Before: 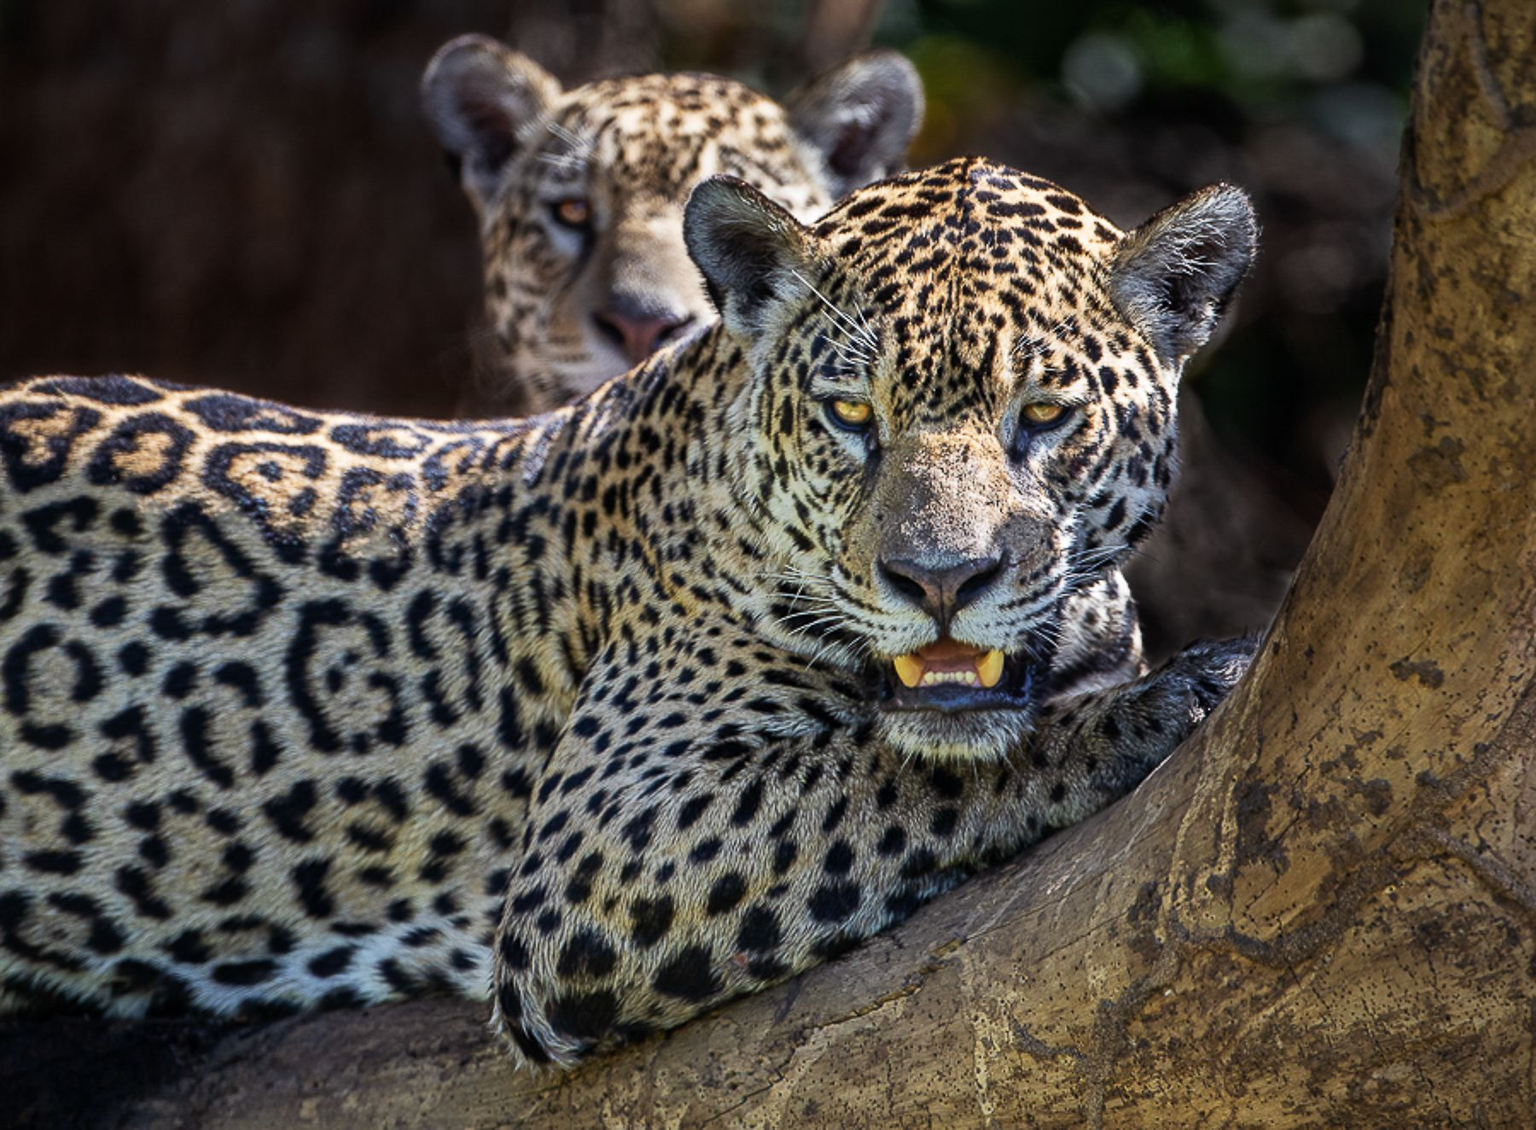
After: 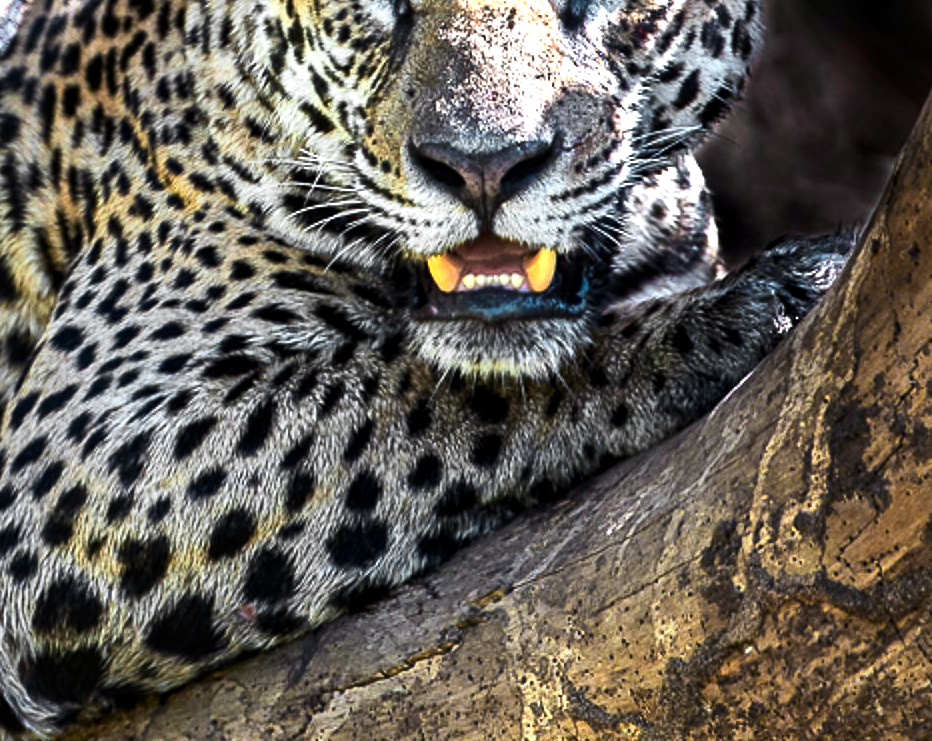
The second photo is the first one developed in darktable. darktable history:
crop: left 34.479%, top 38.822%, right 13.718%, bottom 5.172%
white balance: red 0.98, blue 1.034
local contrast: mode bilateral grid, contrast 20, coarseness 50, detail 120%, midtone range 0.2
exposure: exposure 0.131 EV, compensate highlight preservation false
color zones: curves: ch0 [(0.257, 0.558) (0.75, 0.565)]; ch1 [(0.004, 0.857) (0.14, 0.416) (0.257, 0.695) (0.442, 0.032) (0.736, 0.266) (0.891, 0.741)]; ch2 [(0, 0.623) (0.112, 0.436) (0.271, 0.474) (0.516, 0.64) (0.743, 0.286)]
tone equalizer: -8 EV -0.75 EV, -7 EV -0.7 EV, -6 EV -0.6 EV, -5 EV -0.4 EV, -3 EV 0.4 EV, -2 EV 0.6 EV, -1 EV 0.7 EV, +0 EV 0.75 EV, edges refinement/feathering 500, mask exposure compensation -1.57 EV, preserve details no
